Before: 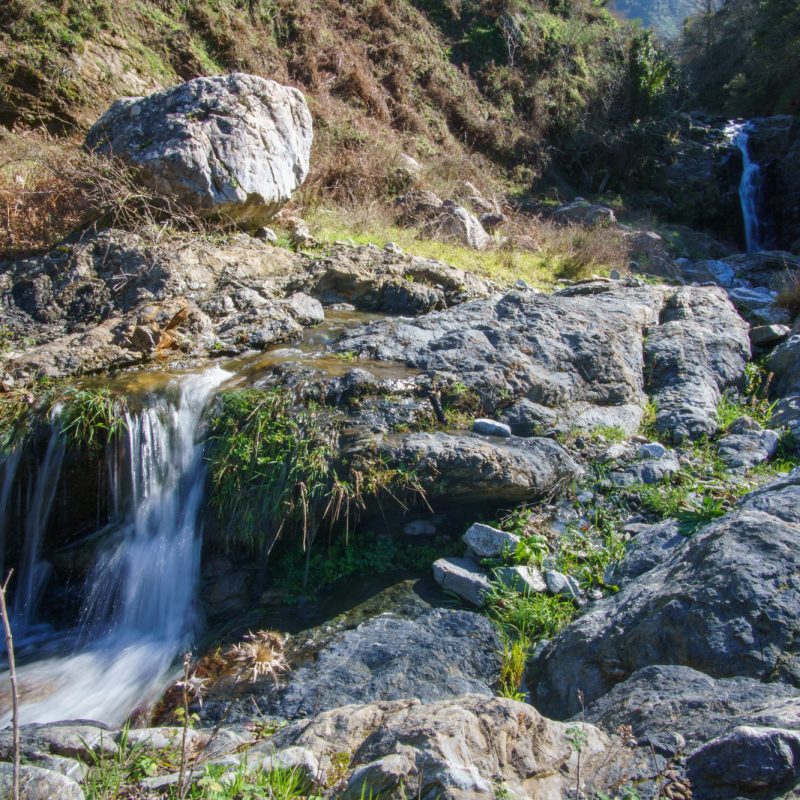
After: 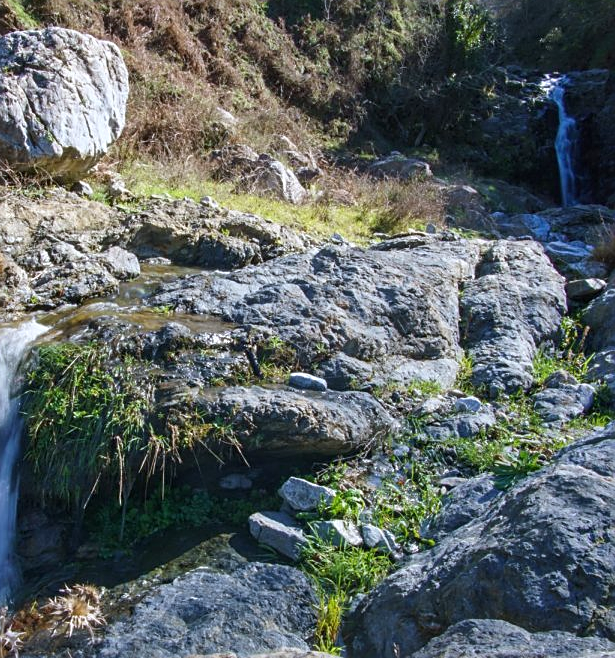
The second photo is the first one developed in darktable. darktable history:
white balance: red 0.974, blue 1.044
crop: left 23.095%, top 5.827%, bottom 11.854%
sharpen: on, module defaults
